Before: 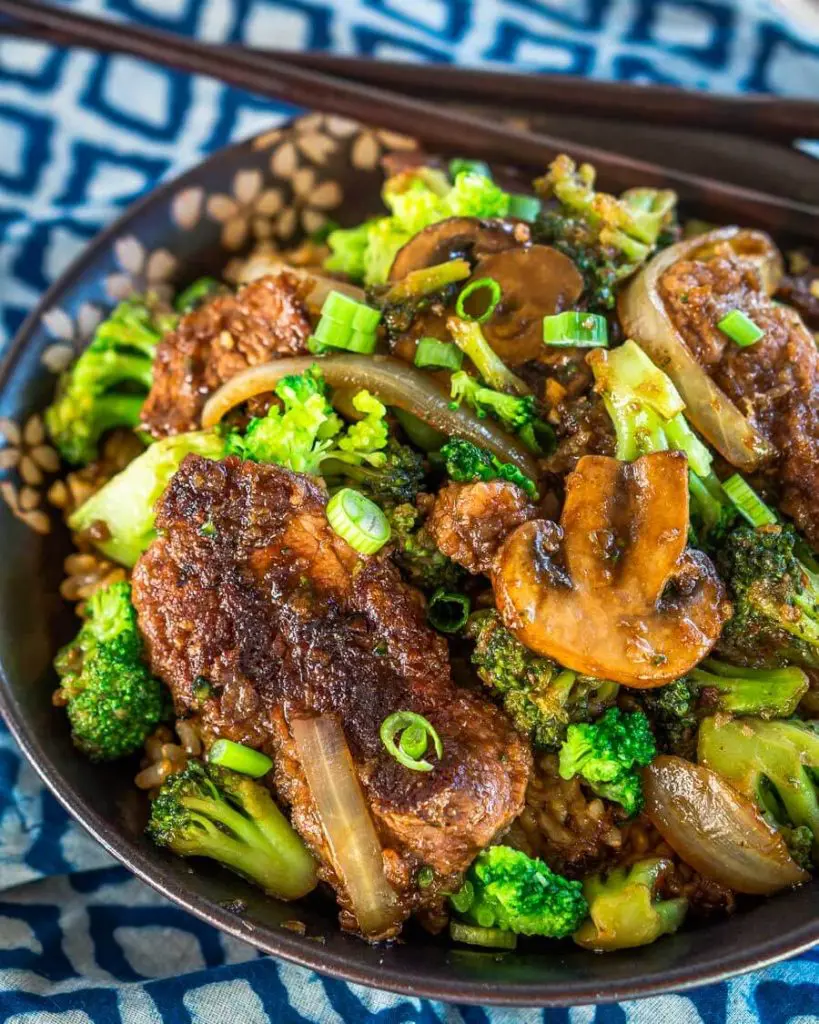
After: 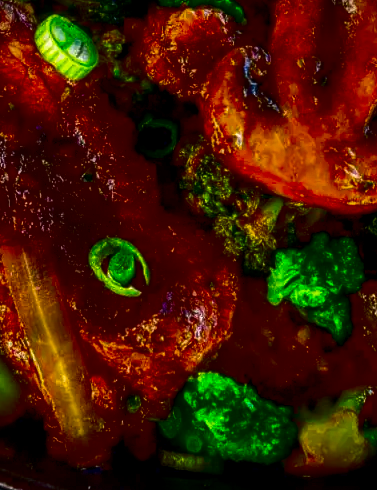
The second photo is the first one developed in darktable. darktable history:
crop: left 35.771%, top 46.295%, right 18.137%, bottom 5.848%
vignetting: fall-off start 99.5%, brightness -0.44, saturation -0.686
local contrast: detail 130%
contrast brightness saturation: brightness -0.987, saturation 0.993
